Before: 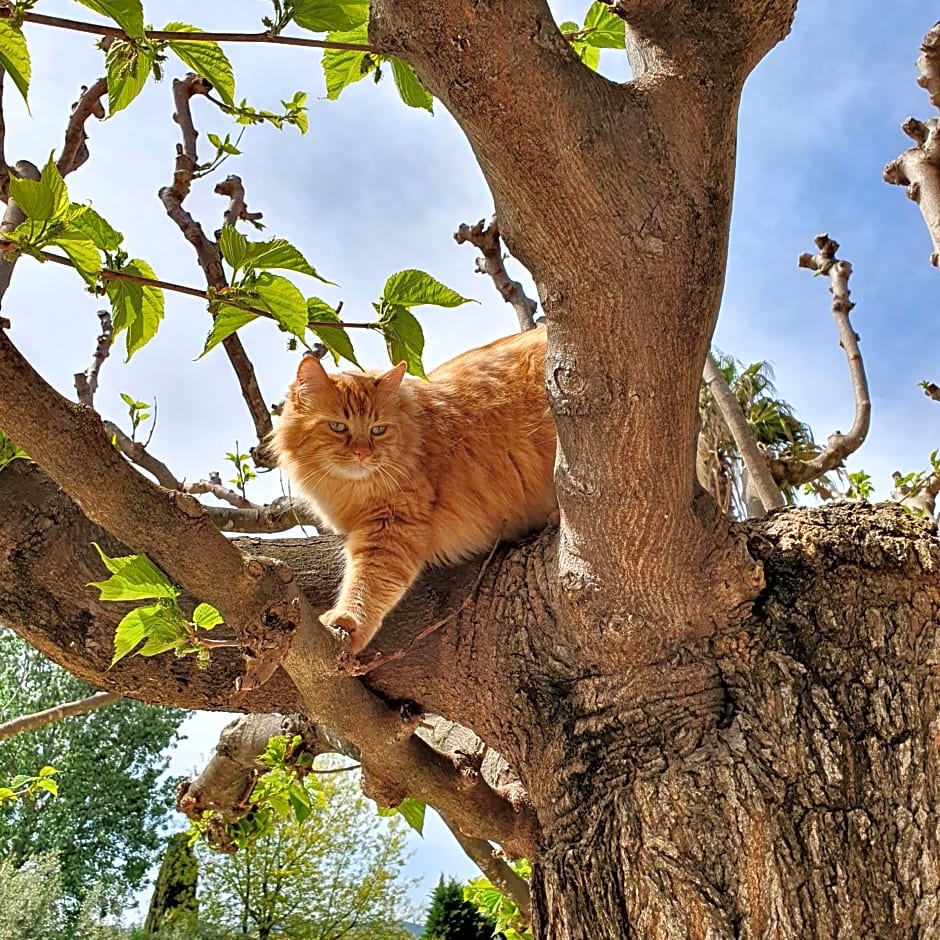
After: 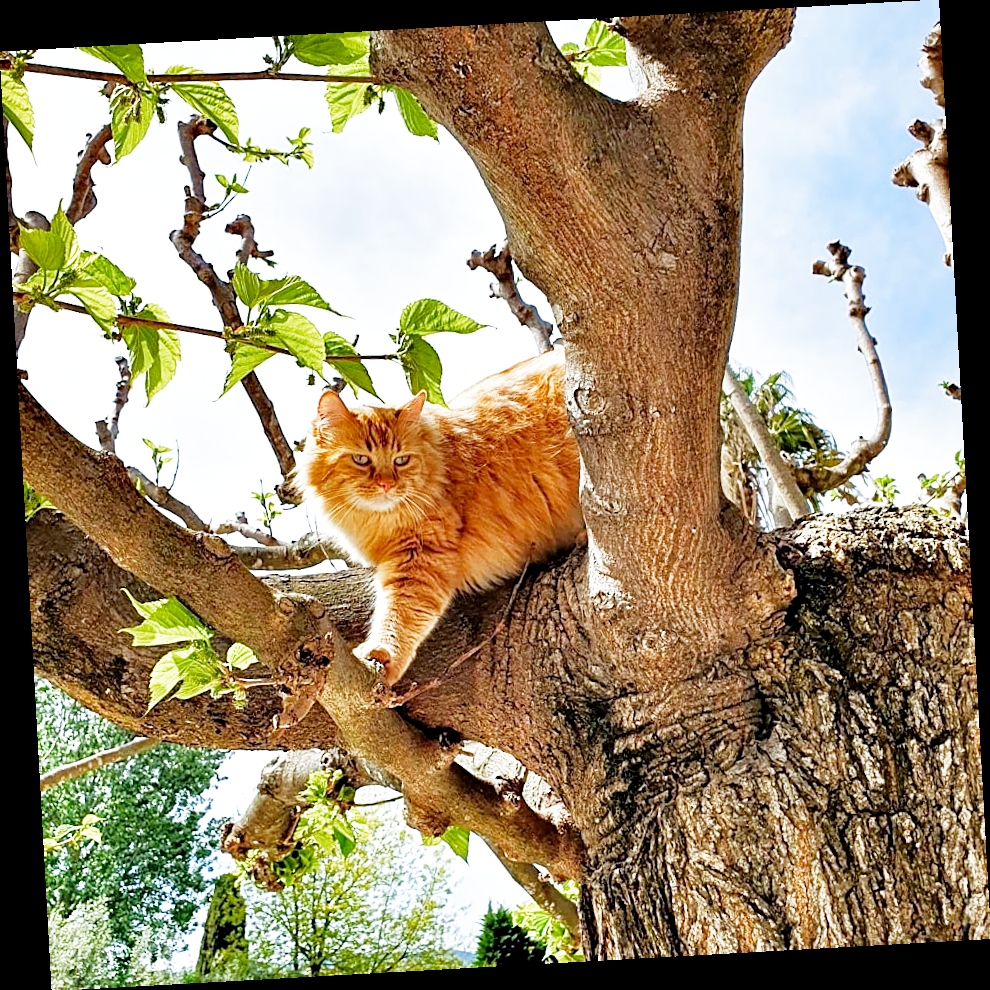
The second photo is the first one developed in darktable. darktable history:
rotate and perspective: rotation -3.18°, automatic cropping off
white balance: red 0.925, blue 1.046
filmic rgb: middle gray luminance 10%, black relative exposure -8.61 EV, white relative exposure 3.3 EV, threshold 6 EV, target black luminance 0%, hardness 5.2, latitude 44.69%, contrast 1.302, highlights saturation mix 5%, shadows ↔ highlights balance 24.64%, add noise in highlights 0, preserve chrominance no, color science v3 (2019), use custom middle-gray values true, iterations of high-quality reconstruction 0, contrast in highlights soft, enable highlight reconstruction true
